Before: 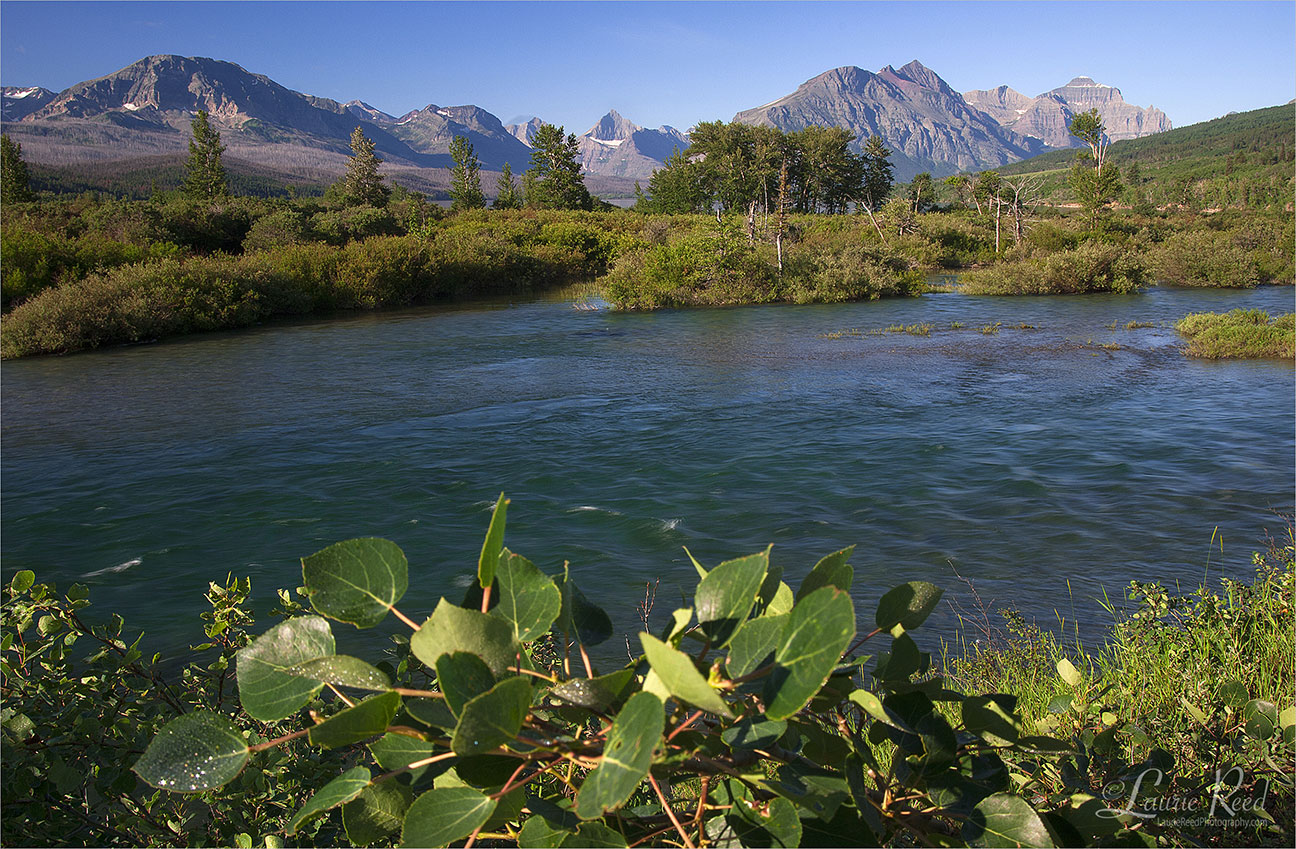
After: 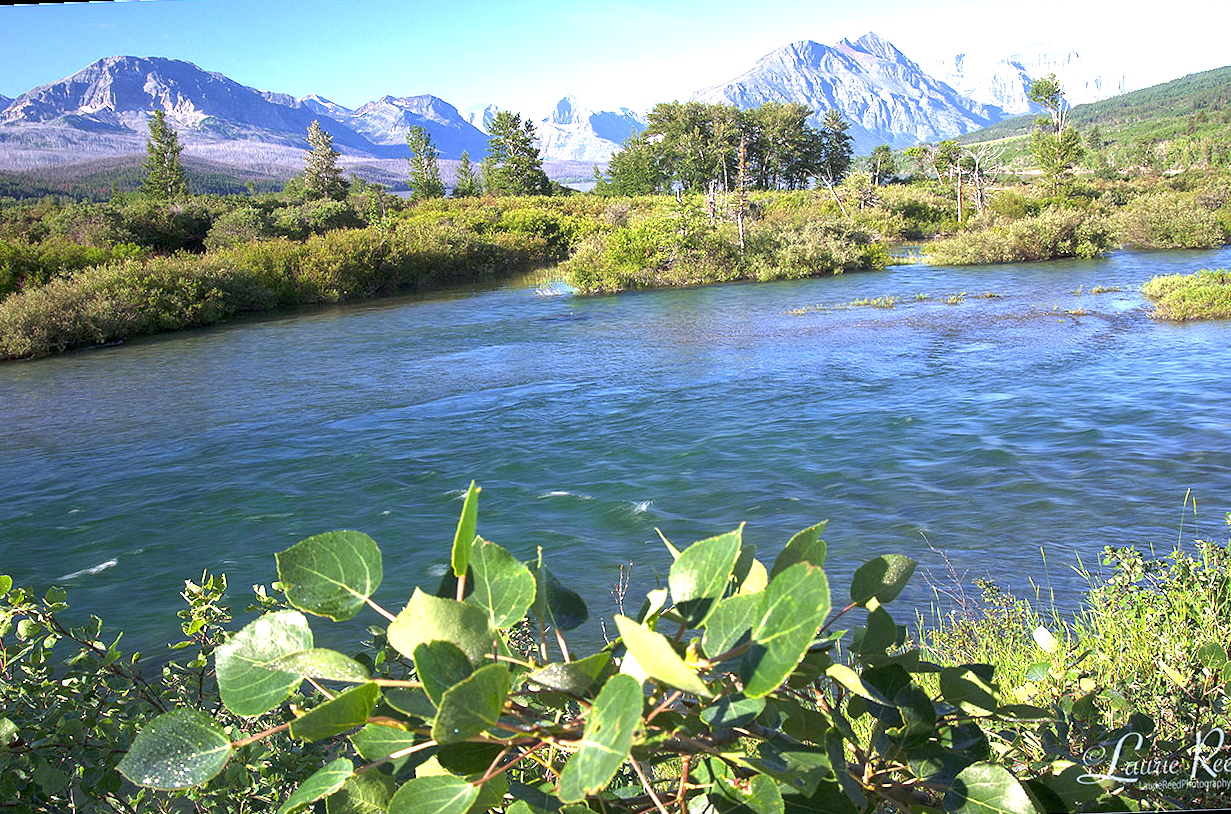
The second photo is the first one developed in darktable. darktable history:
exposure: black level correction 0.001, exposure 1.646 EV, compensate exposure bias true, compensate highlight preservation false
rotate and perspective: rotation -2.12°, lens shift (vertical) 0.009, lens shift (horizontal) -0.008, automatic cropping original format, crop left 0.036, crop right 0.964, crop top 0.05, crop bottom 0.959
white balance: red 0.926, green 1.003, blue 1.133
